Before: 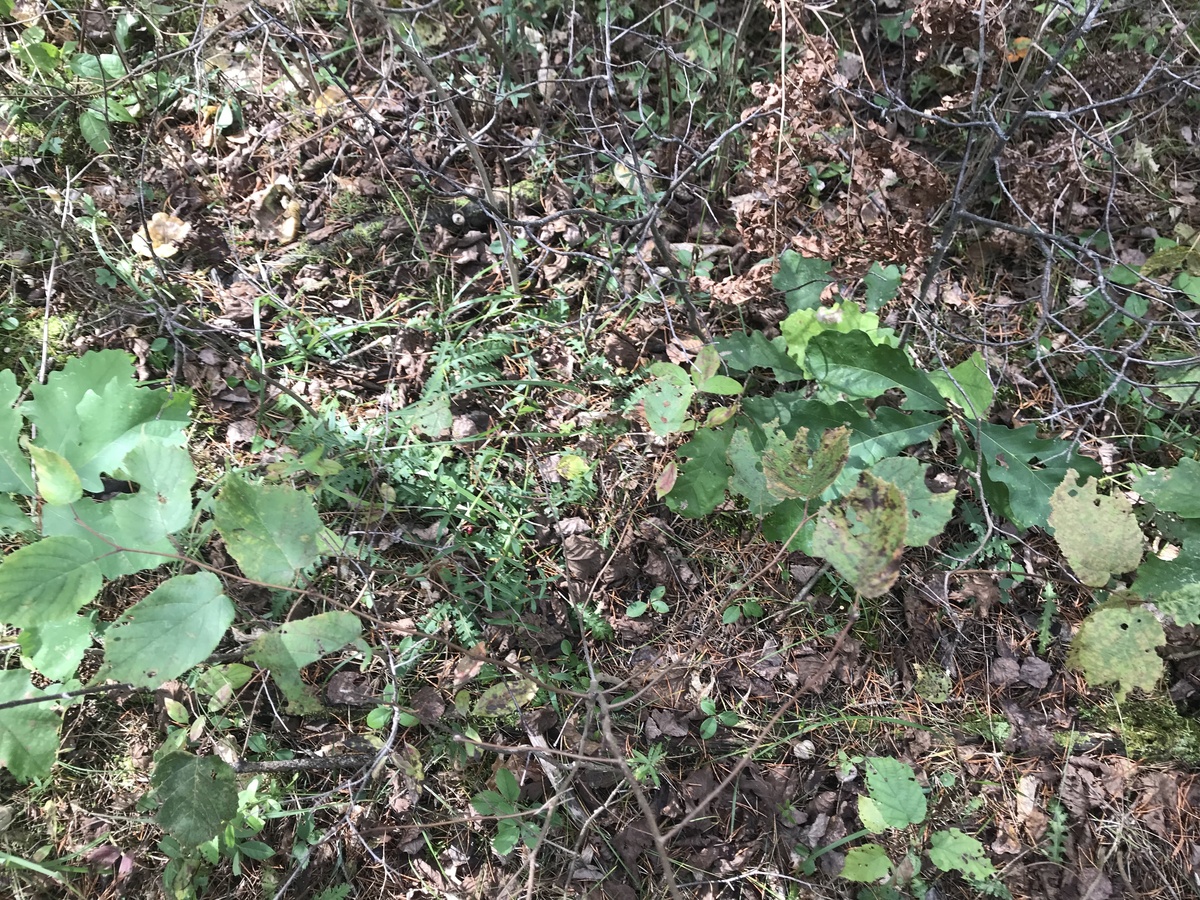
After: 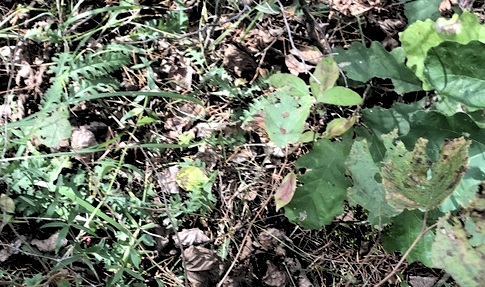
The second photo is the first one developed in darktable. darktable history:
rgb levels: levels [[0.034, 0.472, 0.904], [0, 0.5, 1], [0, 0.5, 1]]
crop: left 31.751%, top 32.172%, right 27.8%, bottom 35.83%
